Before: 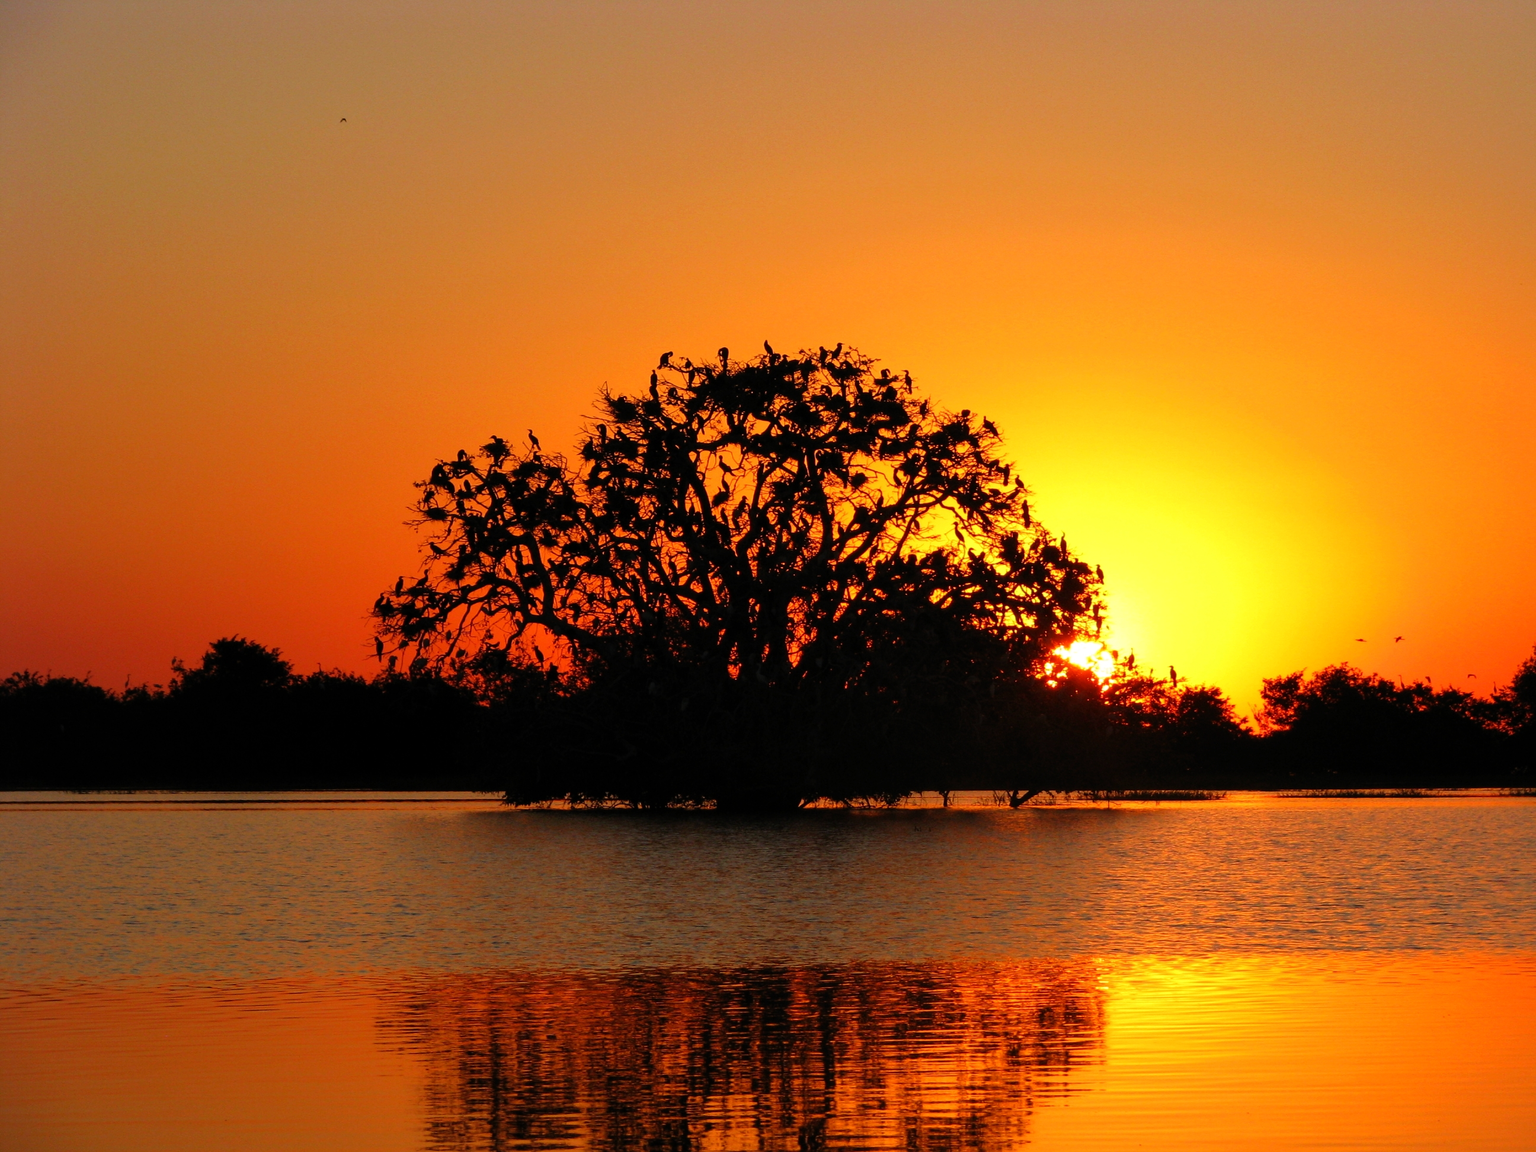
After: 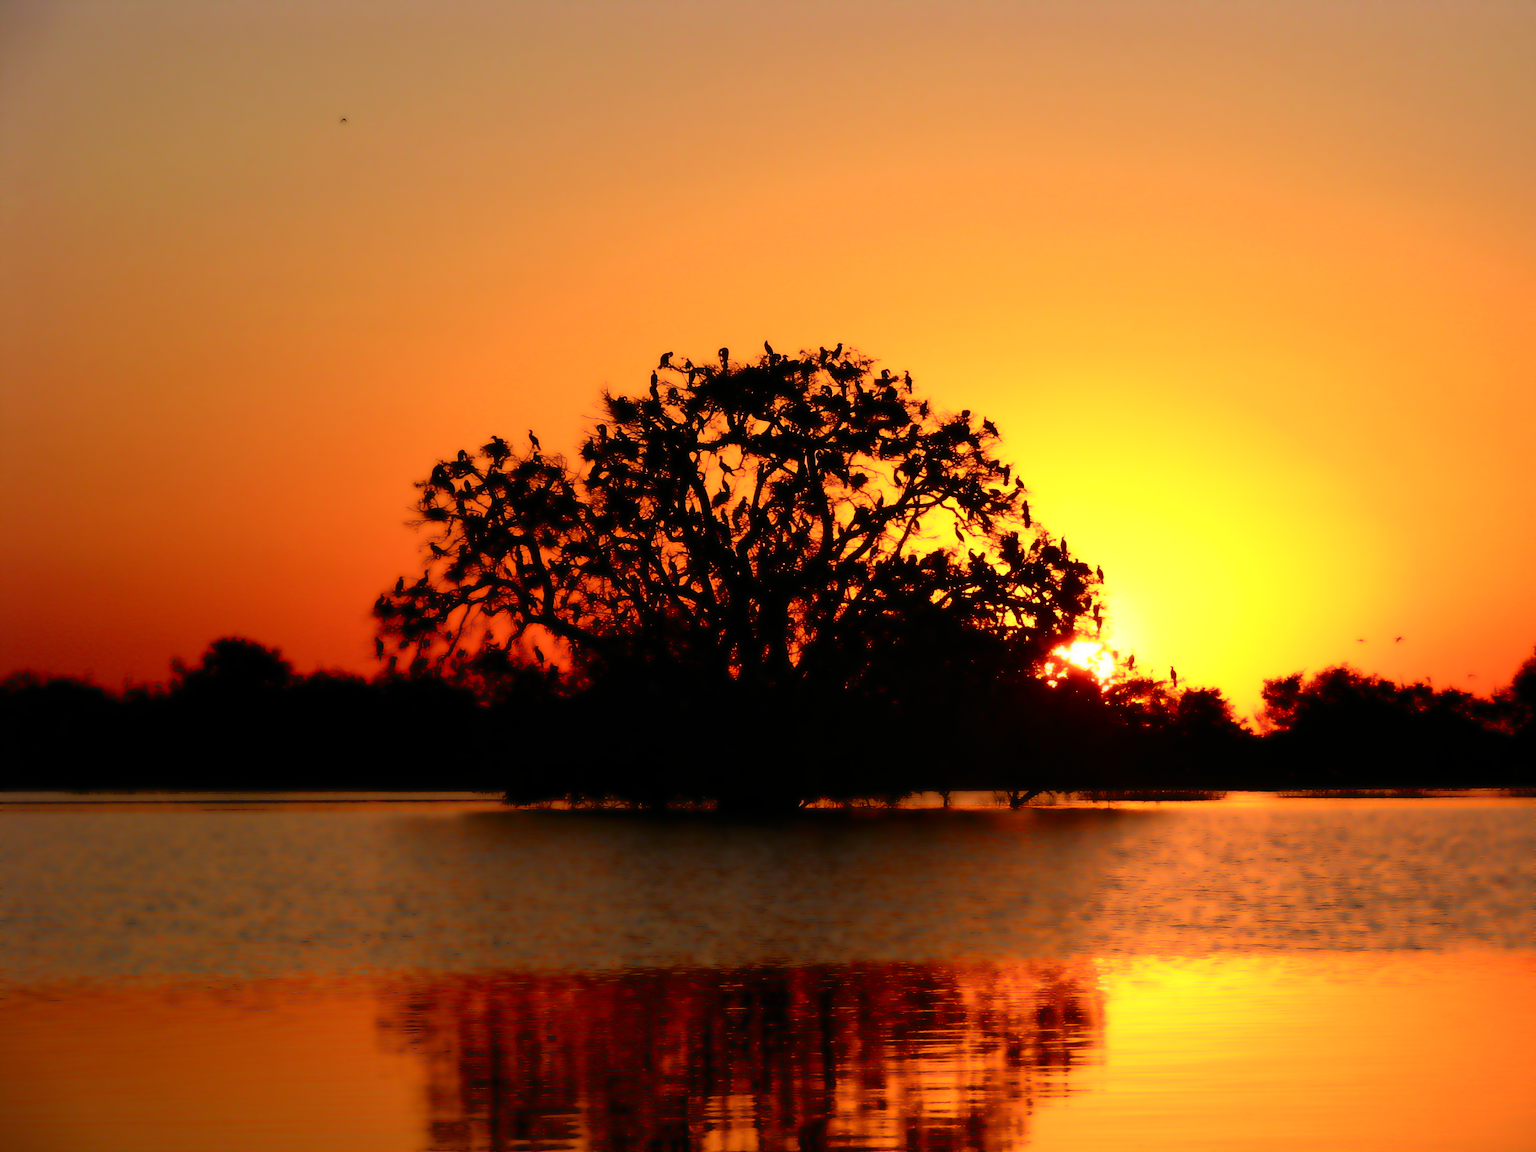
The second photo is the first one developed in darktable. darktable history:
contrast brightness saturation: contrast 0.28
lowpass: radius 4, soften with bilateral filter, unbound 0
